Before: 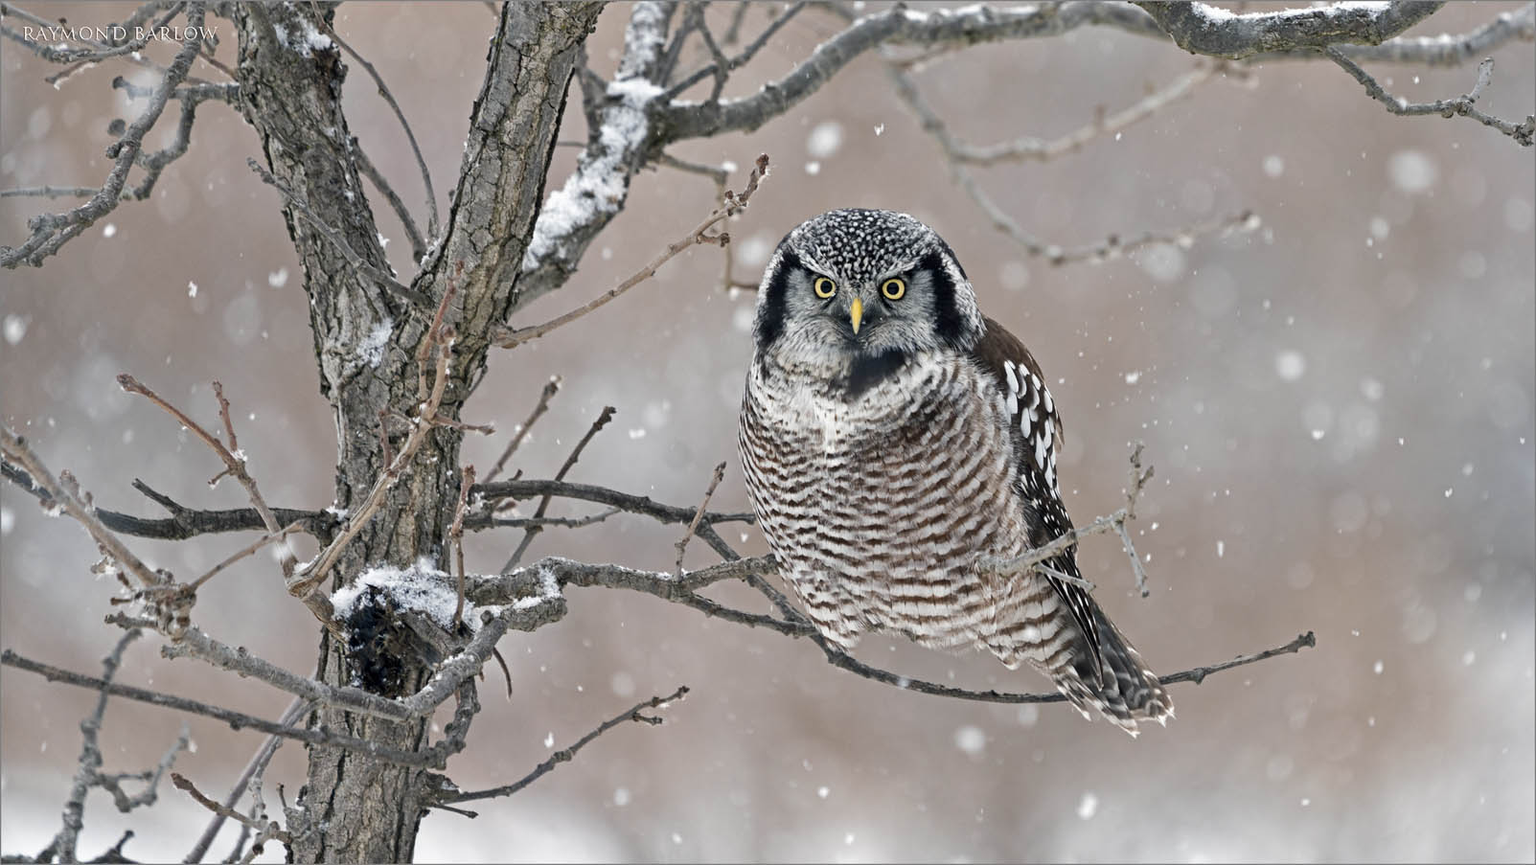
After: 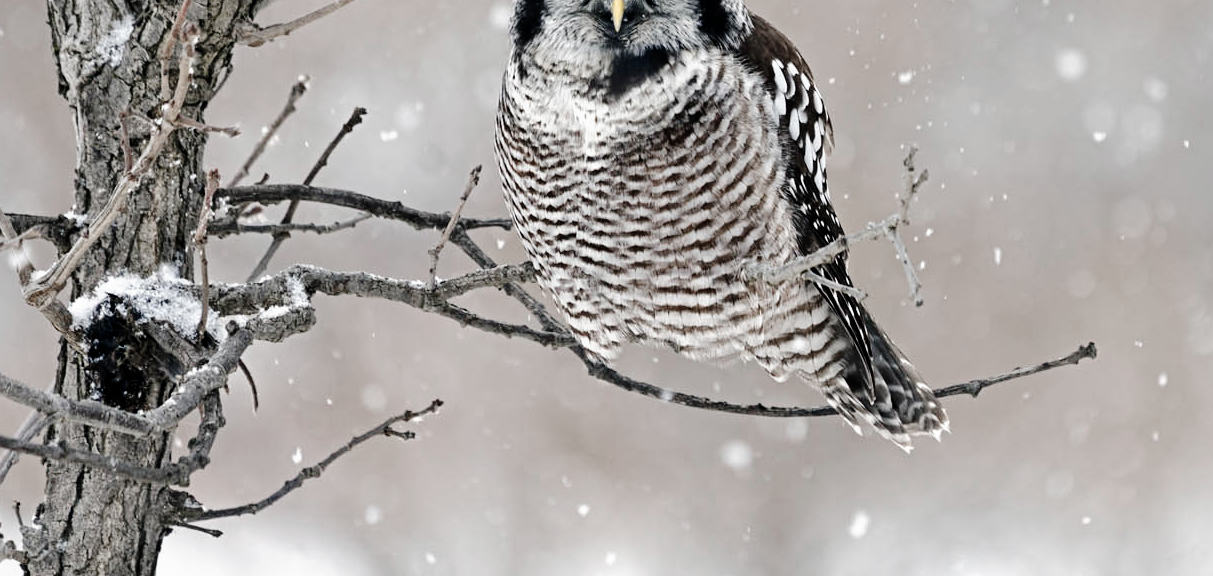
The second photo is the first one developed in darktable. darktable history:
color zones: curves: ch0 [(0, 0.559) (0.153, 0.551) (0.229, 0.5) (0.429, 0.5) (0.571, 0.5) (0.714, 0.5) (0.857, 0.5) (1, 0.559)]; ch1 [(0, 0.417) (0.112, 0.336) (0.213, 0.26) (0.429, 0.34) (0.571, 0.35) (0.683, 0.331) (0.857, 0.344) (1, 0.417)]
tone curve: curves: ch0 [(0, 0) (0.003, 0) (0.011, 0.001) (0.025, 0.001) (0.044, 0.003) (0.069, 0.009) (0.1, 0.018) (0.136, 0.032) (0.177, 0.074) (0.224, 0.13) (0.277, 0.218) (0.335, 0.321) (0.399, 0.425) (0.468, 0.523) (0.543, 0.617) (0.623, 0.708) (0.709, 0.789) (0.801, 0.873) (0.898, 0.967) (1, 1)], preserve colors none
crop and rotate: left 17.299%, top 35.115%, right 7.015%, bottom 1.024%
